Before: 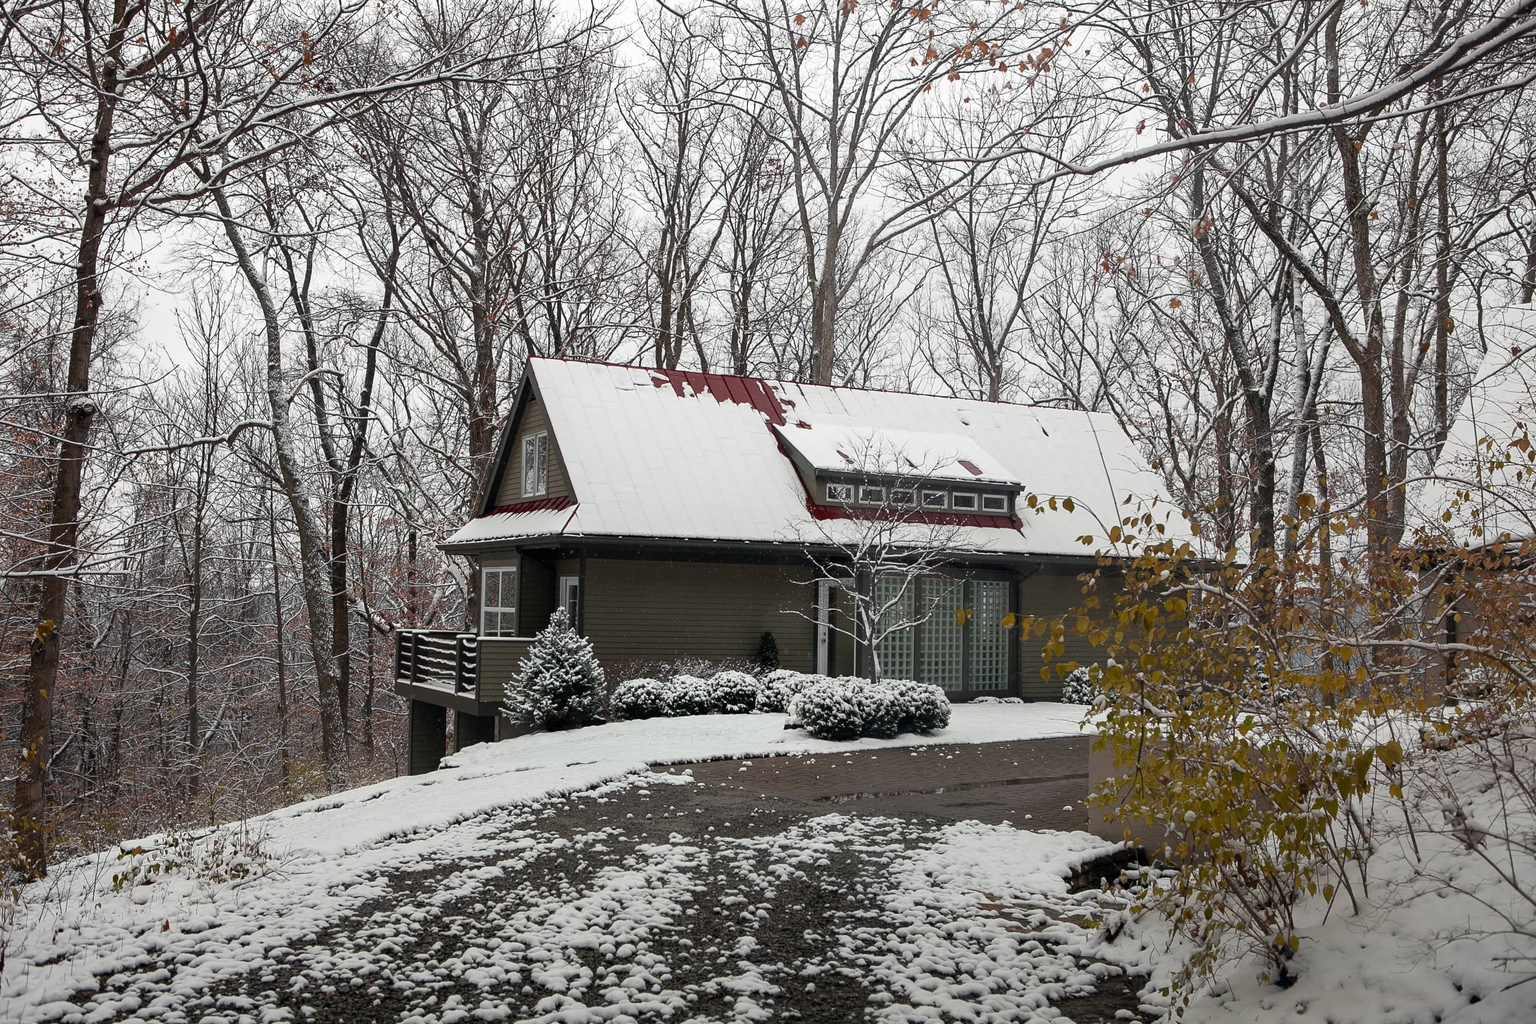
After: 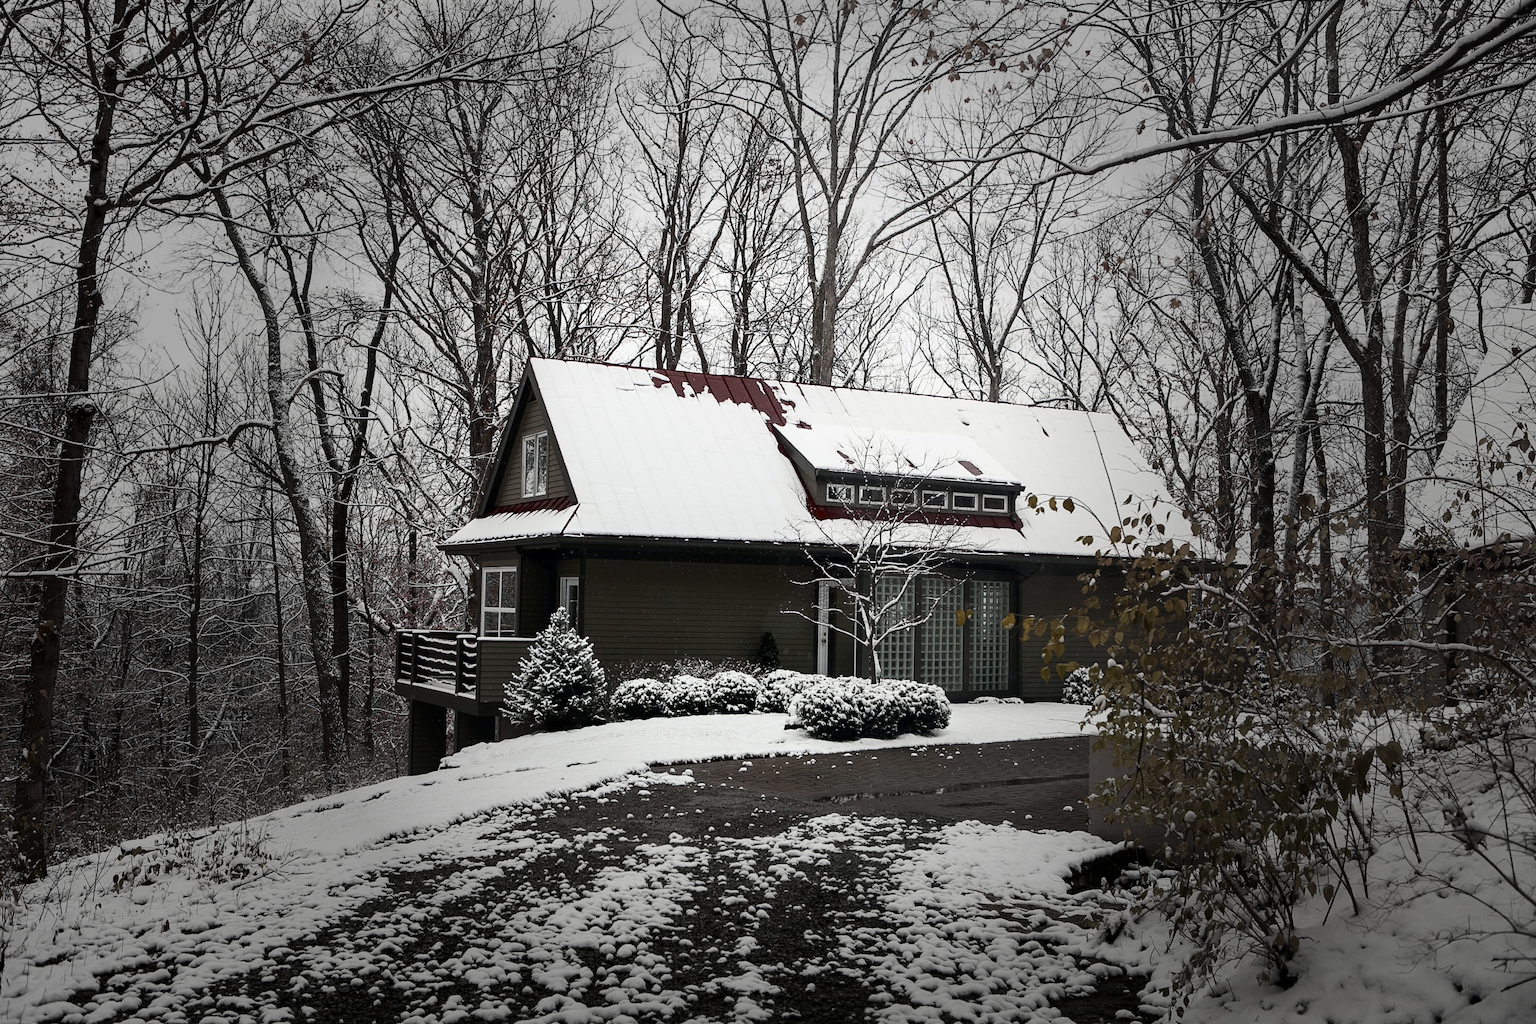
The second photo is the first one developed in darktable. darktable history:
contrast brightness saturation: contrast 0.25, saturation -0.31
vignetting: fall-off start 31.28%, fall-off radius 34.64%, brightness -0.575
